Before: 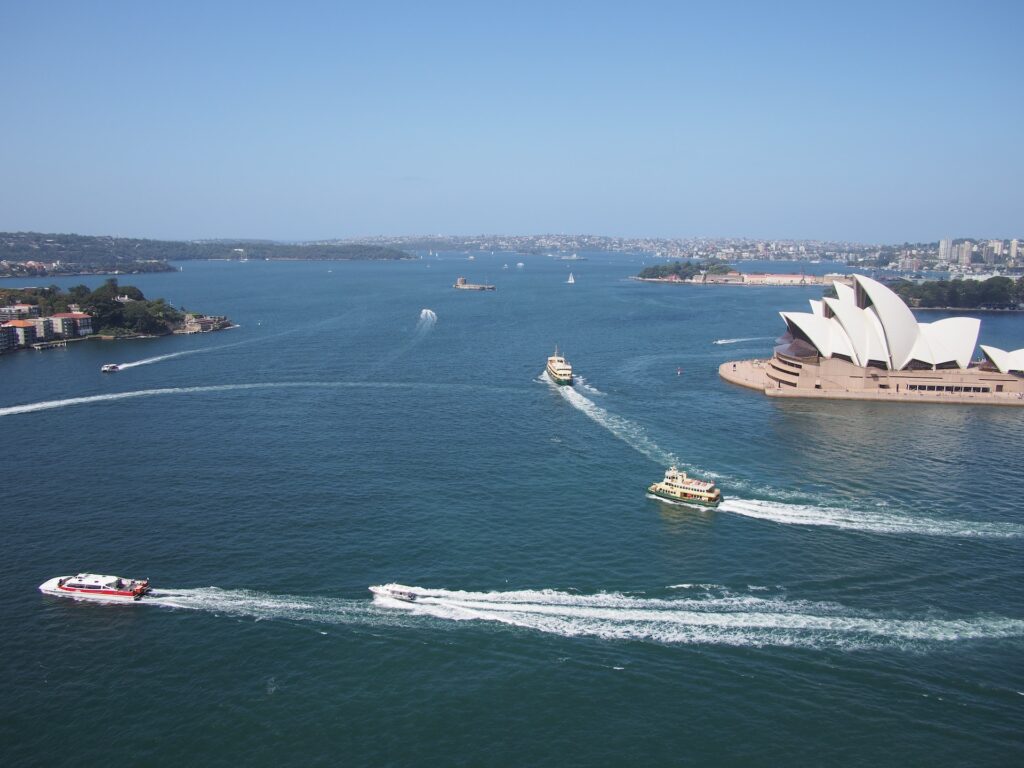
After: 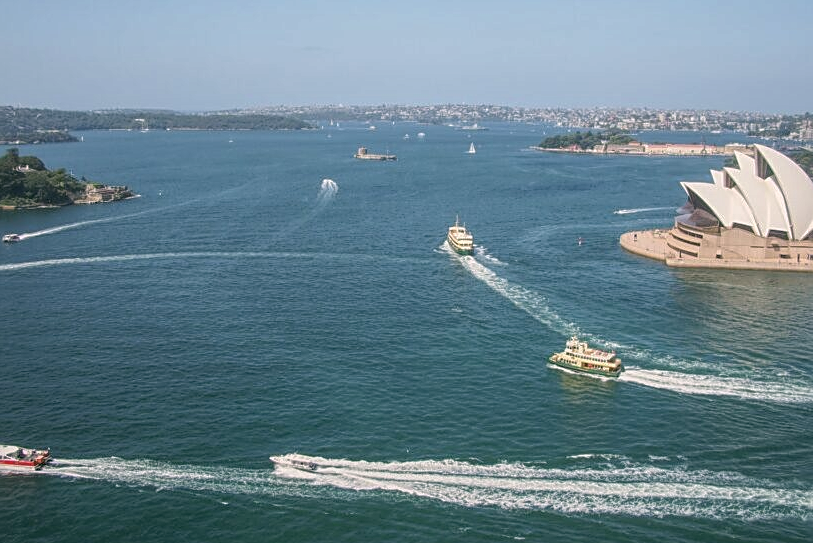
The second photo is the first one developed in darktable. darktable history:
crop: left 9.712%, top 16.928%, right 10.845%, bottom 12.332%
local contrast: highlights 66%, shadows 33%, detail 166%, midtone range 0.2
sharpen: on, module defaults
color correction: highlights a* 4.02, highlights b* 4.98, shadows a* -7.55, shadows b* 4.98
